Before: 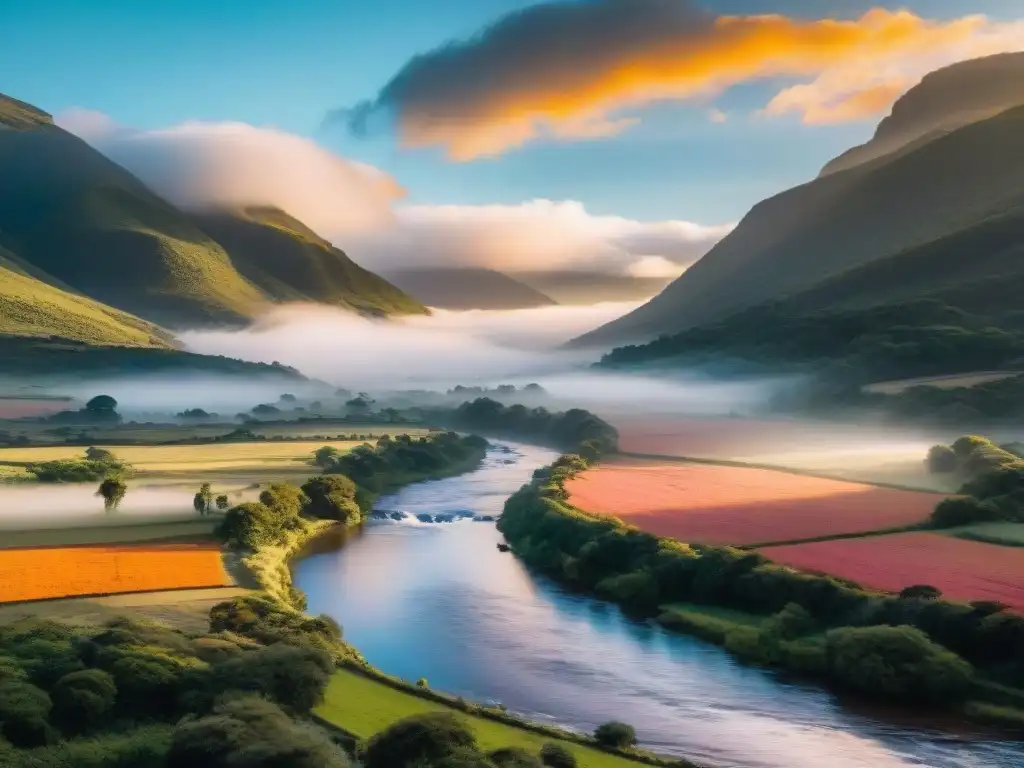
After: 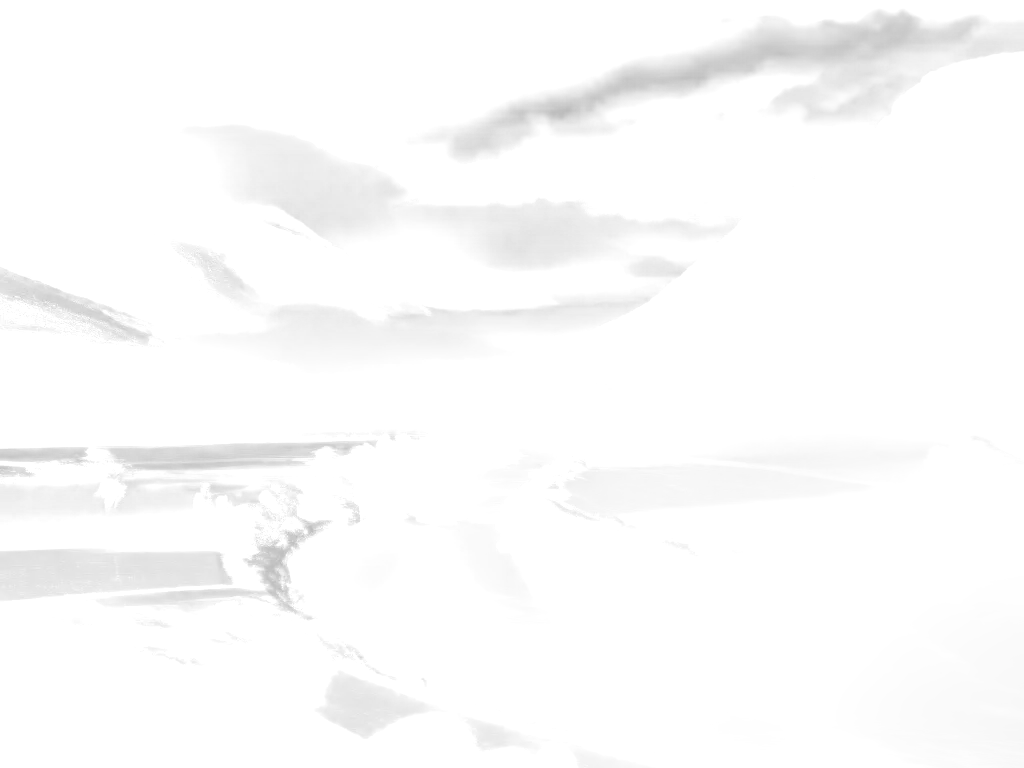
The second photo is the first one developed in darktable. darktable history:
exposure: black level correction 0, exposure 1 EV, compensate exposure bias true, compensate highlight preservation false
bloom: size 70%, threshold 25%, strength 70%
color zones: curves: ch0 [(0, 0.554) (0.146, 0.662) (0.293, 0.86) (0.503, 0.774) (0.637, 0.106) (0.74, 0.072) (0.866, 0.488) (0.998, 0.569)]; ch1 [(0, 0) (0.143, 0) (0.286, 0) (0.429, 0) (0.571, 0) (0.714, 0) (0.857, 0)]
